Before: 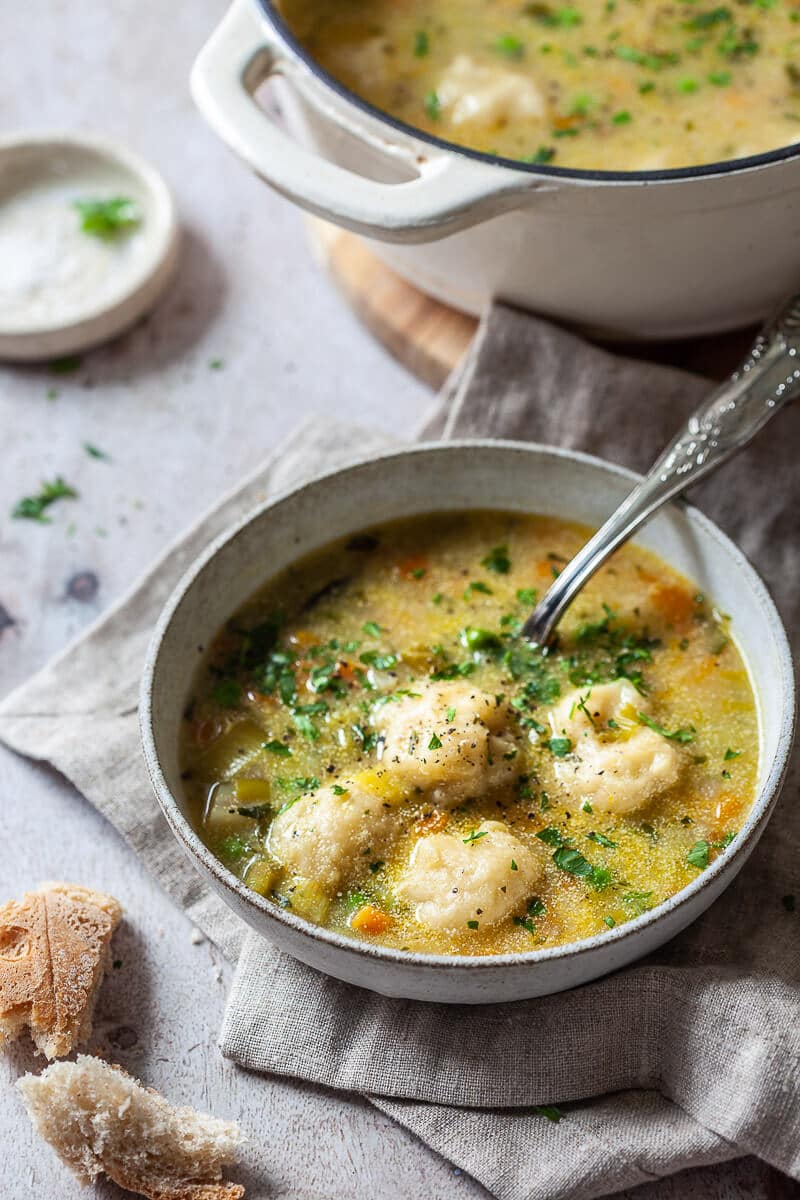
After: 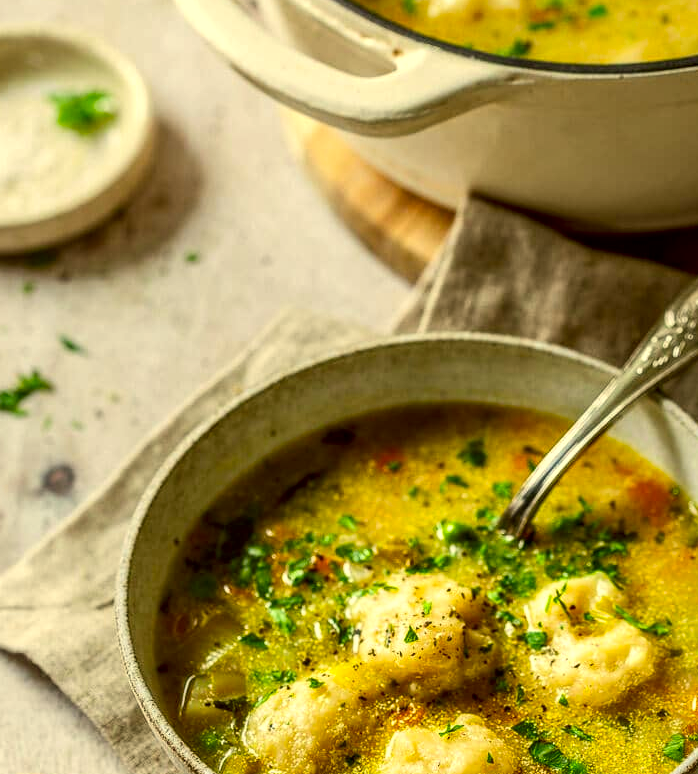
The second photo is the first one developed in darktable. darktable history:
crop: left 3.015%, top 8.969%, right 9.647%, bottom 26.457%
contrast brightness saturation: contrast 0.09, saturation 0.28
color correction: highlights a* 0.162, highlights b* 29.53, shadows a* -0.162, shadows b* 21.09
local contrast: detail 130%
